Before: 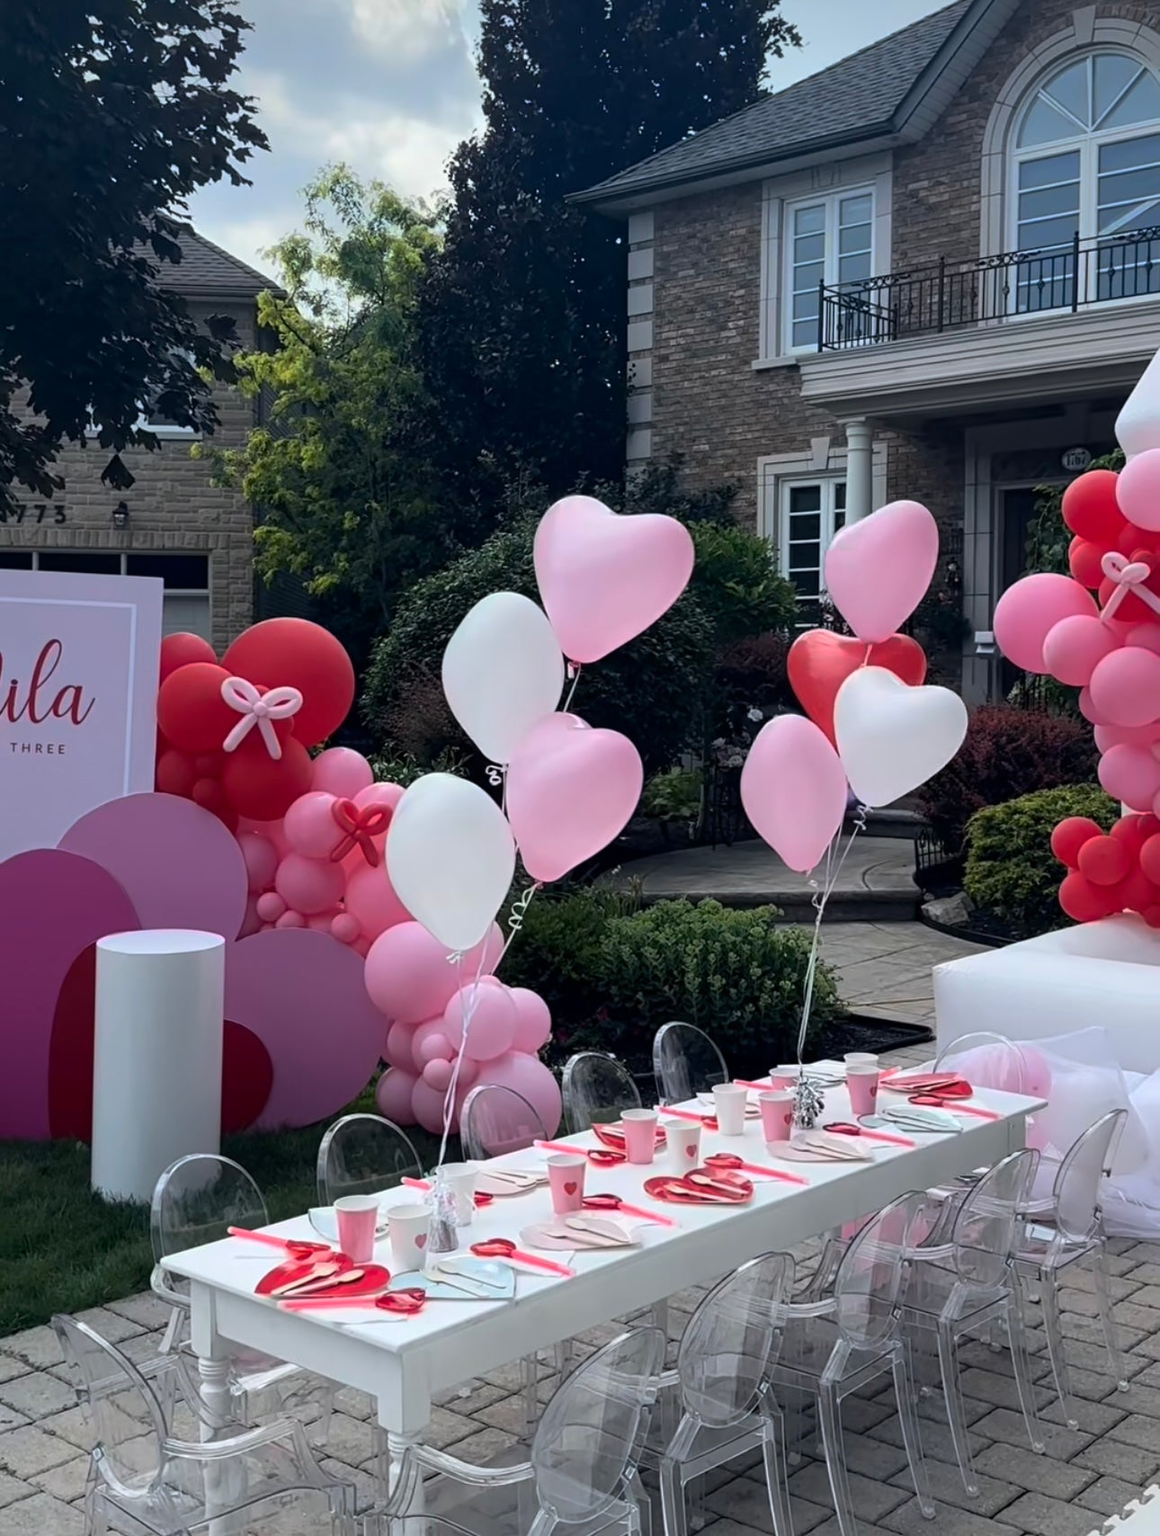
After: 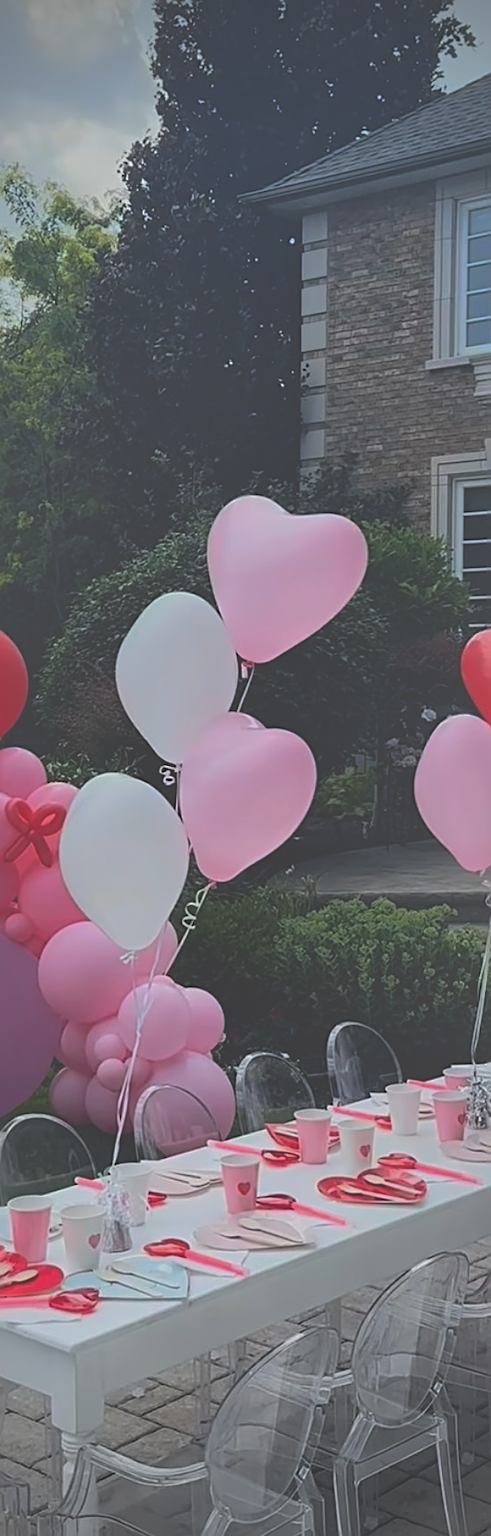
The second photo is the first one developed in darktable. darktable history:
sharpen: amount 0.541
vignetting: brightness -0.621, saturation -0.677
exposure: black level correction -0.035, exposure -0.497 EV, compensate highlight preservation false
levels: levels [0, 0.478, 1]
crop: left 28.2%, right 29.396%
shadows and highlights: shadows 60.15, highlights -59.8
